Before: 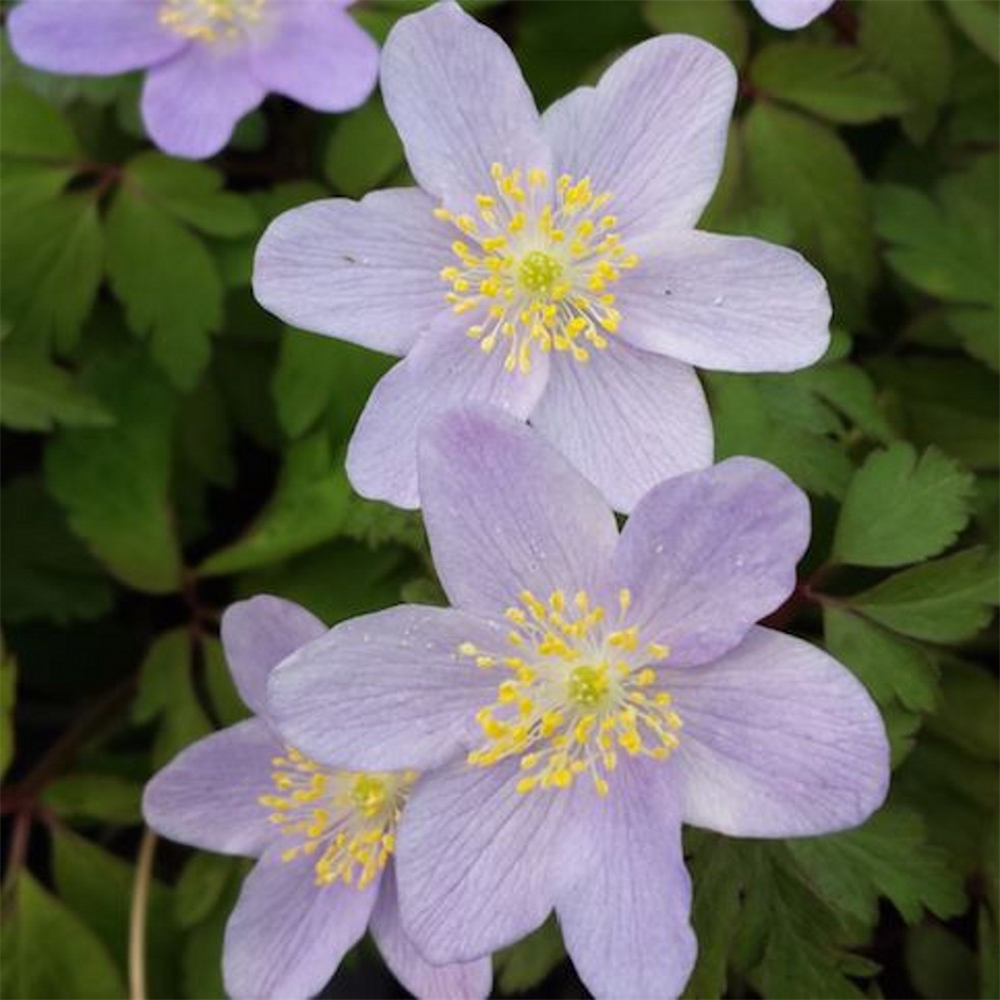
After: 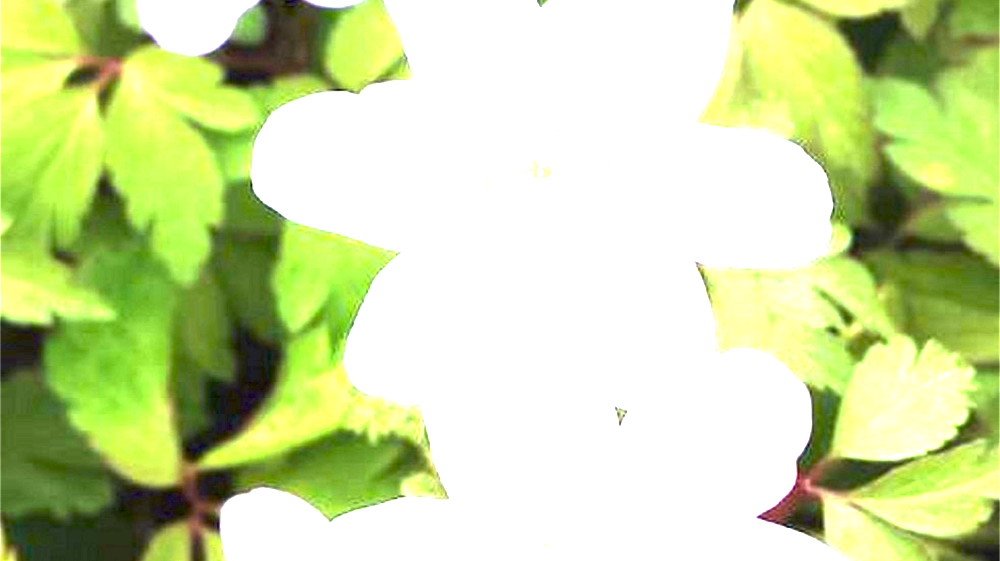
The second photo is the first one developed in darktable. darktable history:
contrast brightness saturation: brightness -0.09
exposure: black level correction 0, exposure 4 EV, compensate exposure bias true, compensate highlight preservation false
crop and rotate: top 10.605%, bottom 33.274%
